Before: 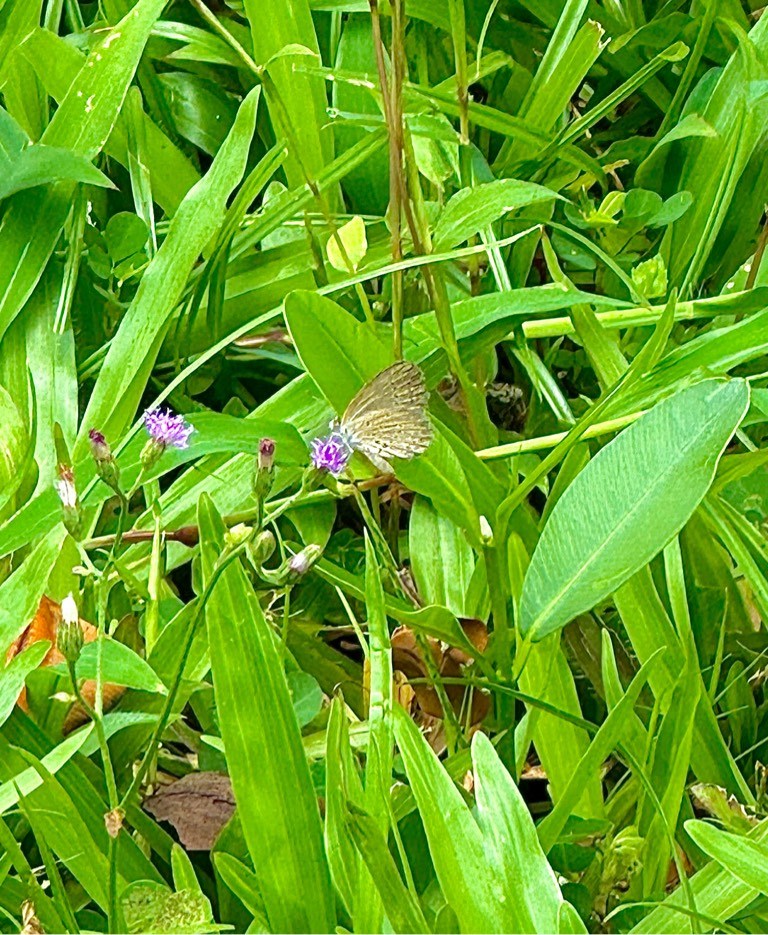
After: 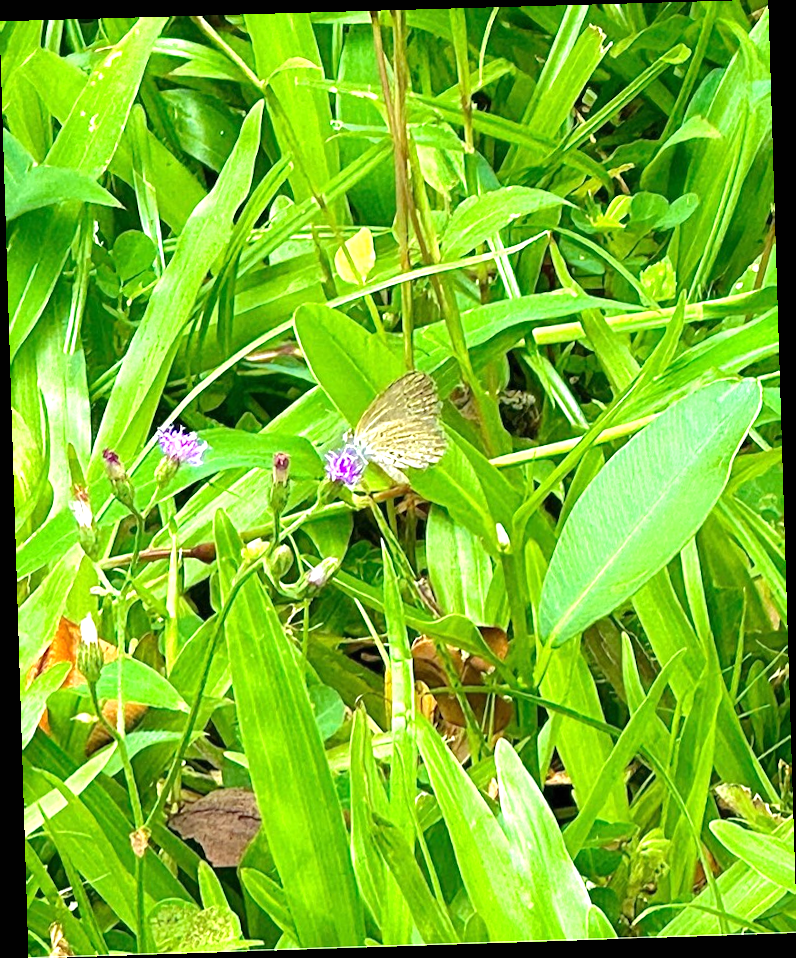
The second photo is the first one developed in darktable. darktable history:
exposure: black level correction 0, exposure 0.7 EV, compensate exposure bias true, compensate highlight preservation false
rotate and perspective: rotation -1.77°, lens shift (horizontal) 0.004, automatic cropping off
